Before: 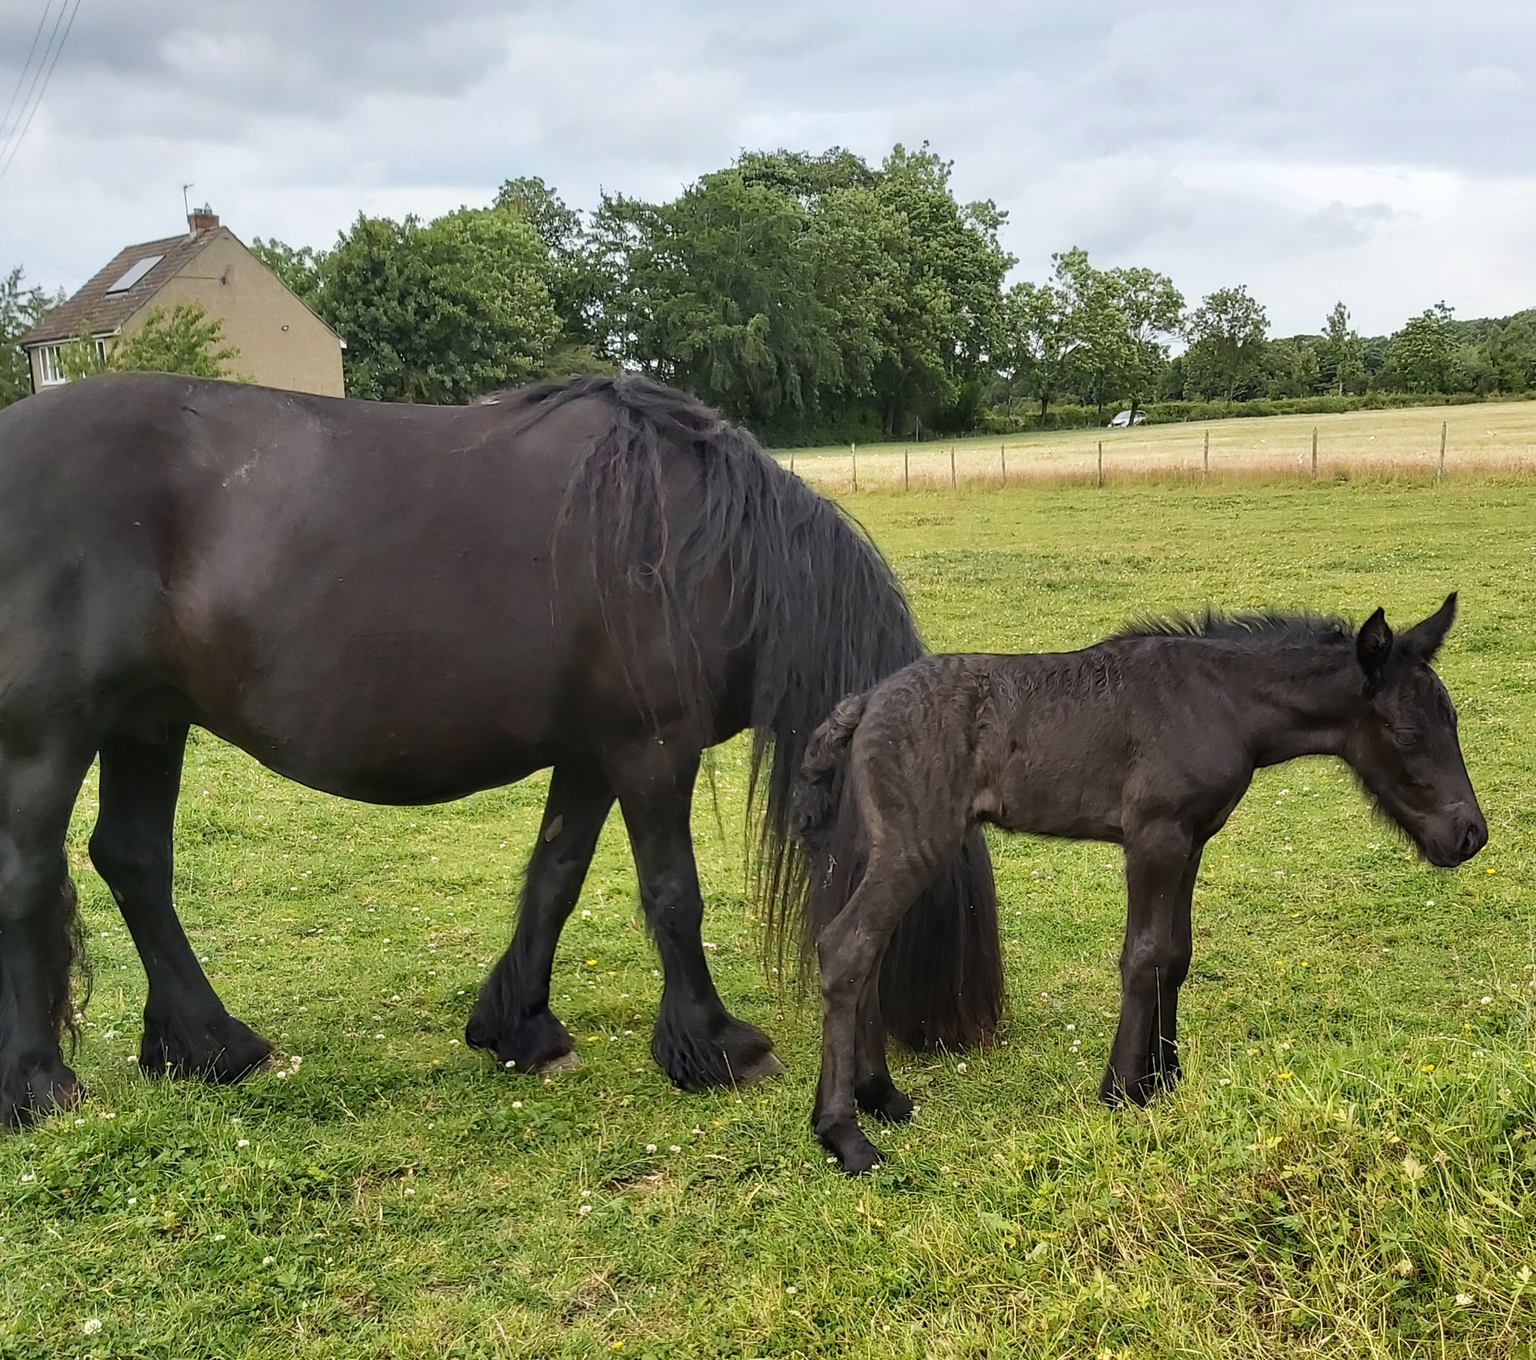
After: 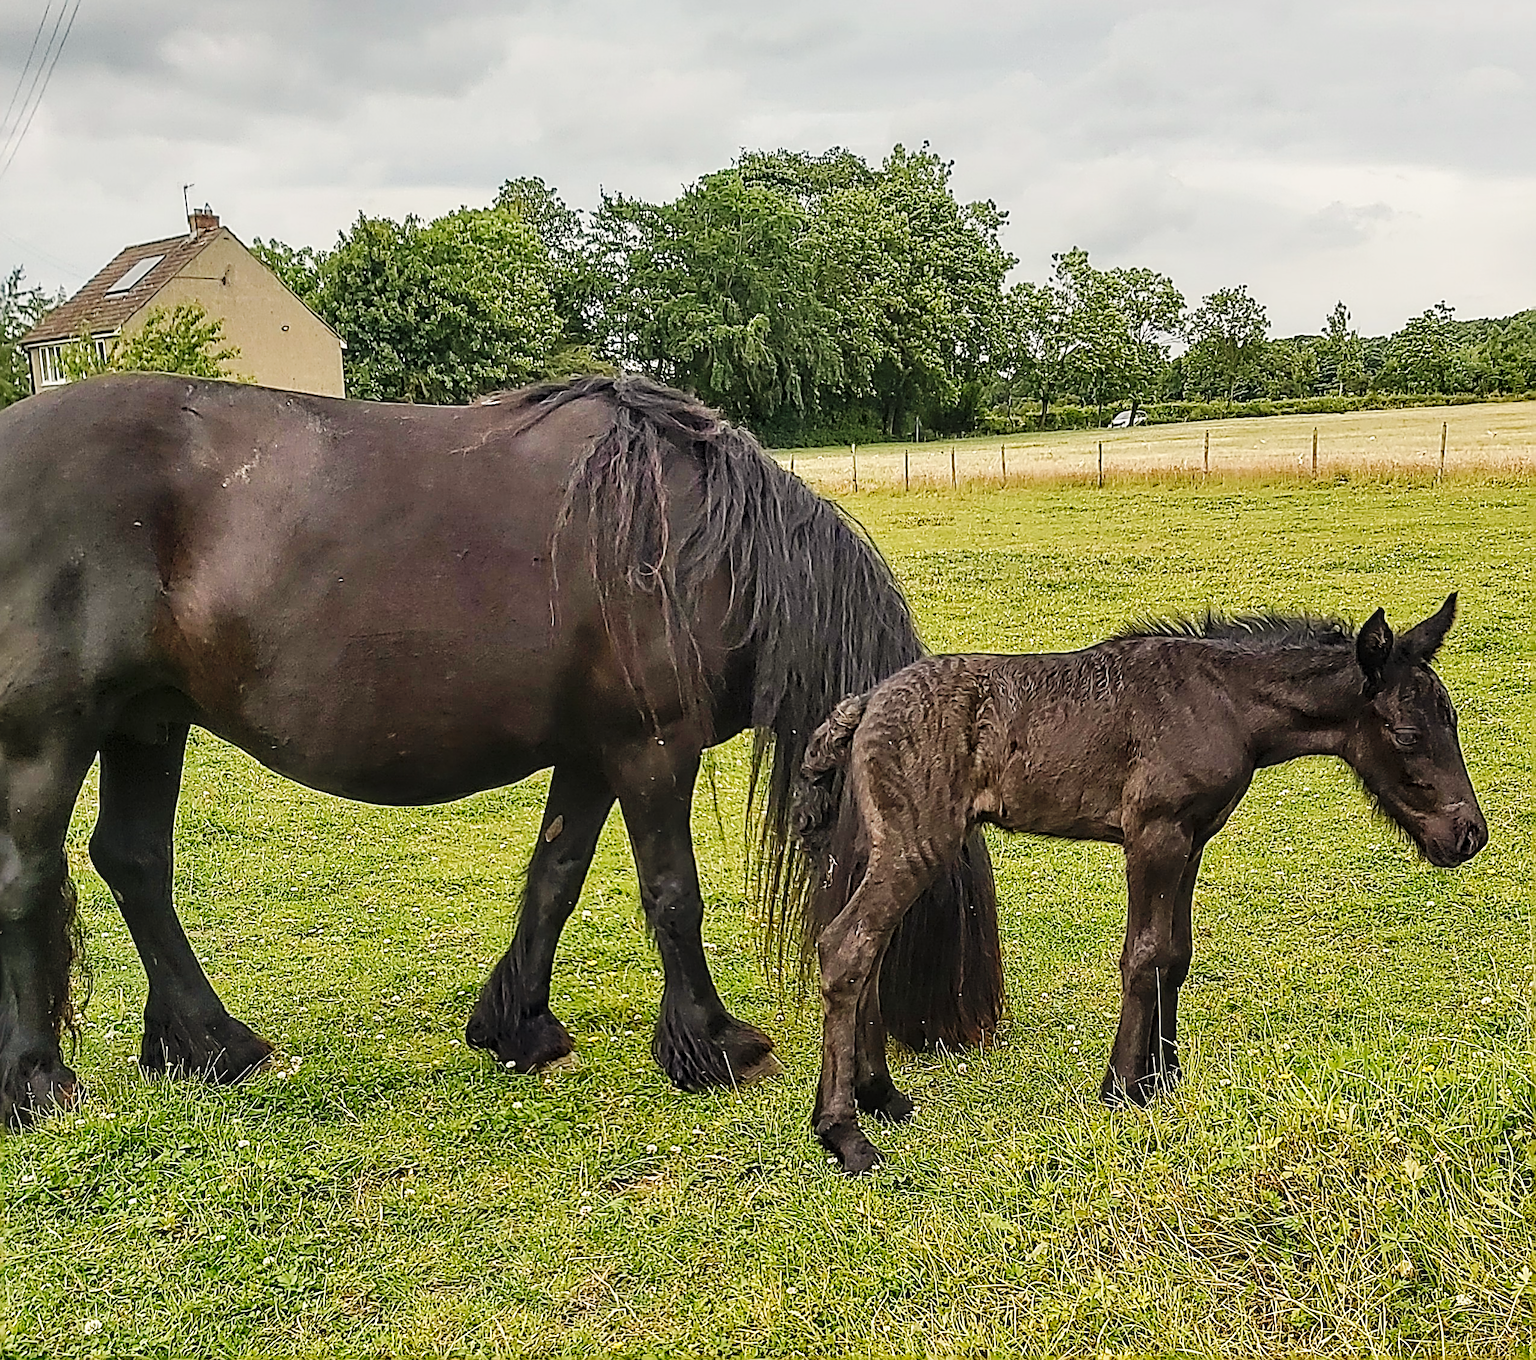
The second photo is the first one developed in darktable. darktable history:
sharpen: radius 3.158, amount 1.731
tone equalizer: -8 EV 0.25 EV, -7 EV 0.417 EV, -6 EV 0.417 EV, -5 EV 0.25 EV, -3 EV -0.25 EV, -2 EV -0.417 EV, -1 EV -0.417 EV, +0 EV -0.25 EV, edges refinement/feathering 500, mask exposure compensation -1.57 EV, preserve details guided filter
local contrast: on, module defaults
base curve: curves: ch0 [(0, 0) (0.032, 0.025) (0.121, 0.166) (0.206, 0.329) (0.605, 0.79) (1, 1)], preserve colors none
white balance: red 1.045, blue 0.932
